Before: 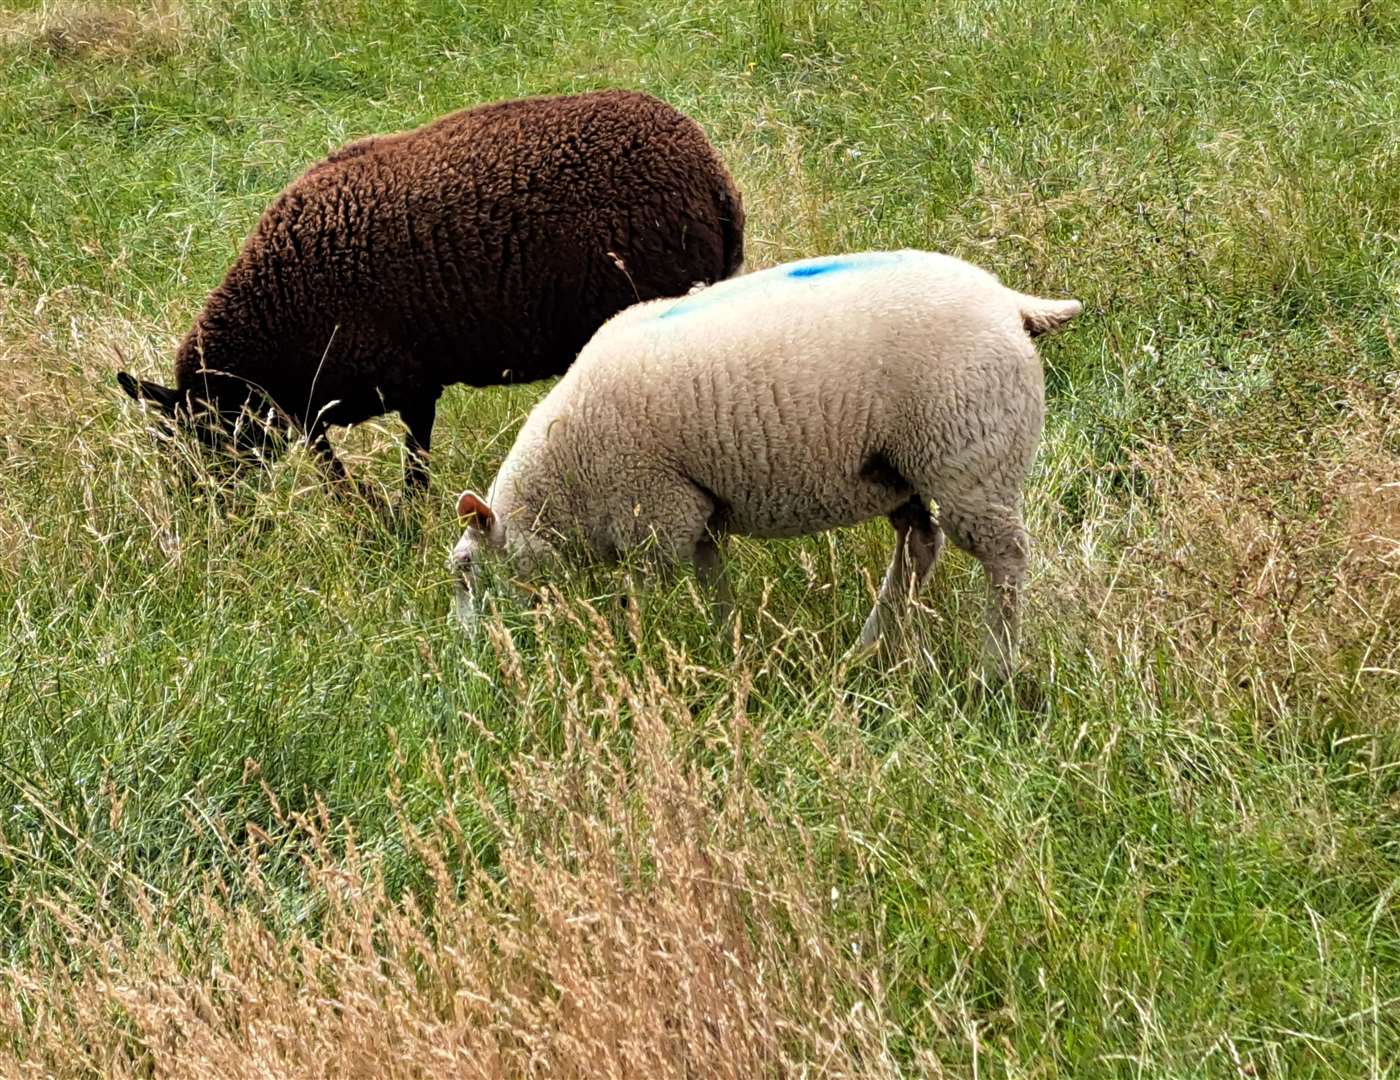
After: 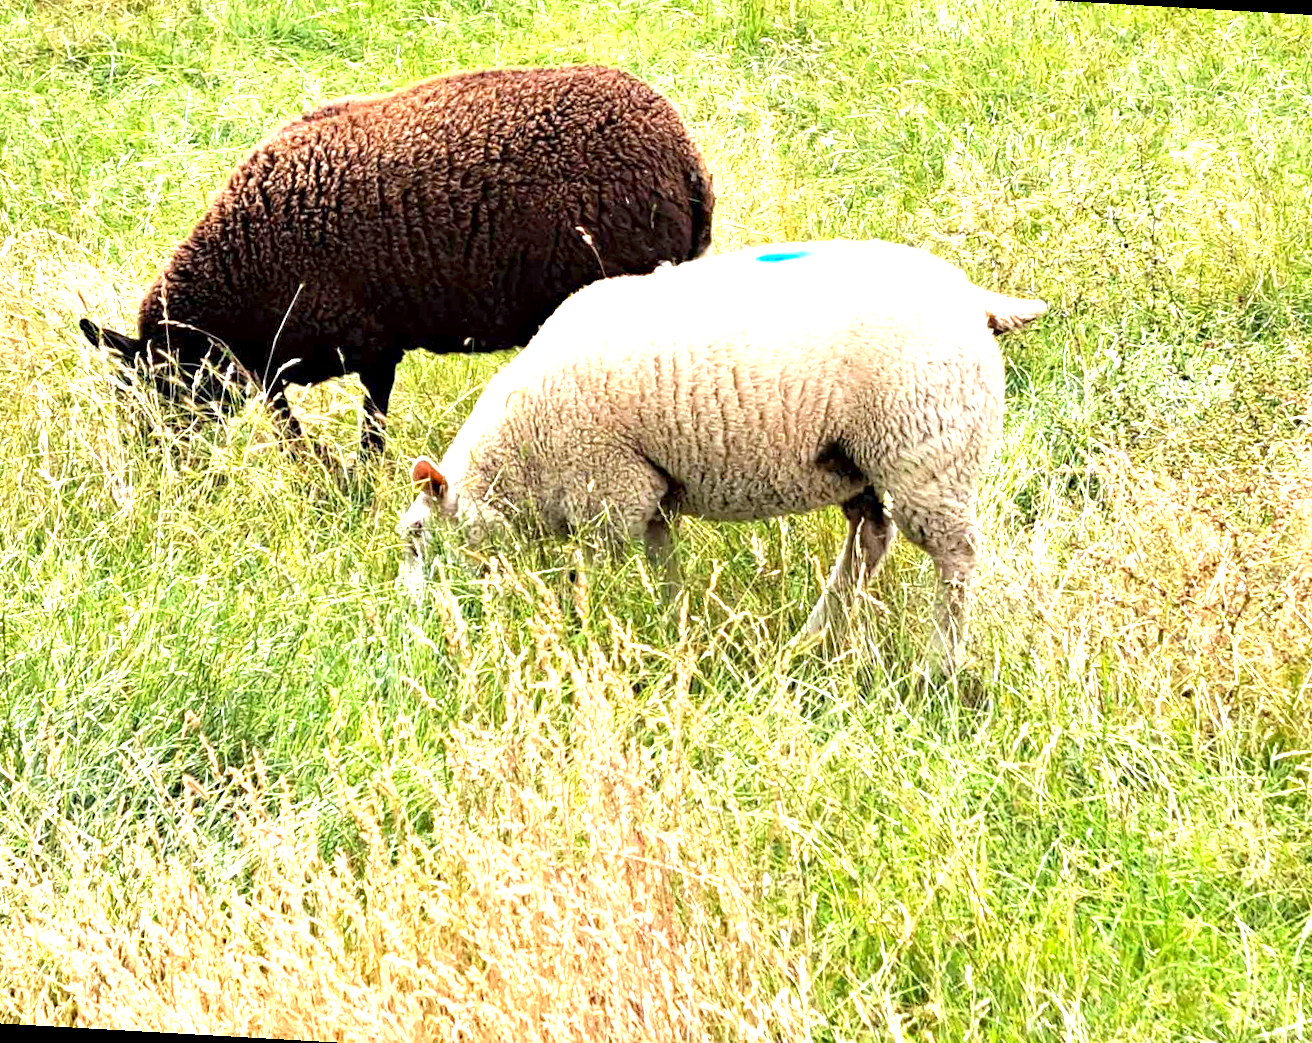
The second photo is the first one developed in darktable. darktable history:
crop and rotate: angle -3.24°, left 5.327%, top 5.219%, right 4.676%, bottom 4.595%
haze removal: compatibility mode true, adaptive false
local contrast: mode bilateral grid, contrast 100, coarseness 100, detail 92%, midtone range 0.2
exposure: black level correction 0.001, exposure 1.799 EV, compensate exposure bias true, compensate highlight preservation false
